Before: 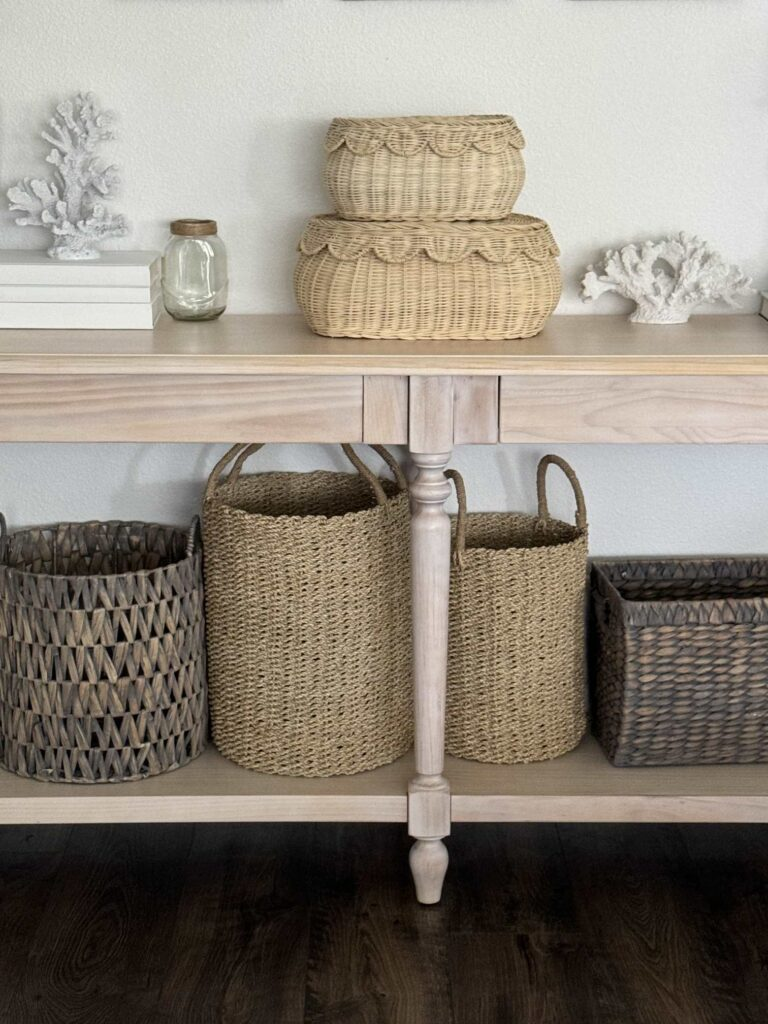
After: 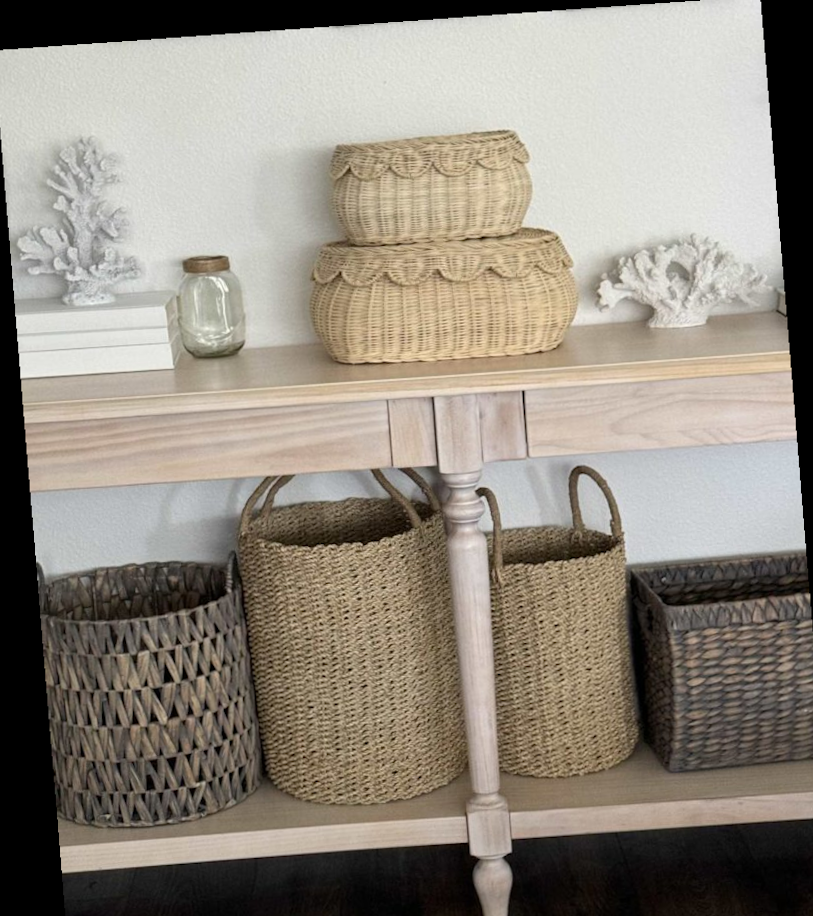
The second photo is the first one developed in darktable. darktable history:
rotate and perspective: rotation -4.2°, shear 0.006, automatic cropping off
crop and rotate: angle 0.2°, left 0.275%, right 3.127%, bottom 14.18%
